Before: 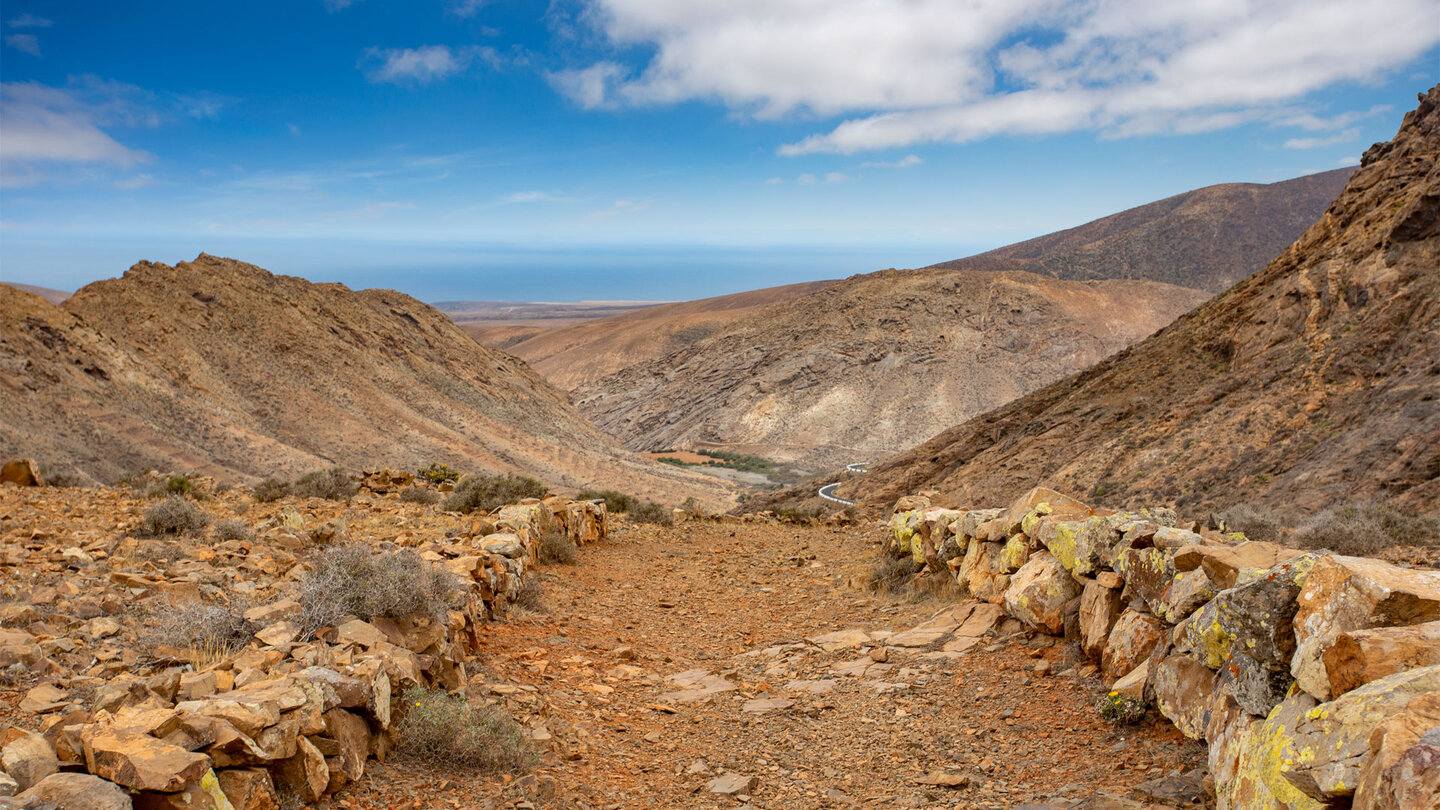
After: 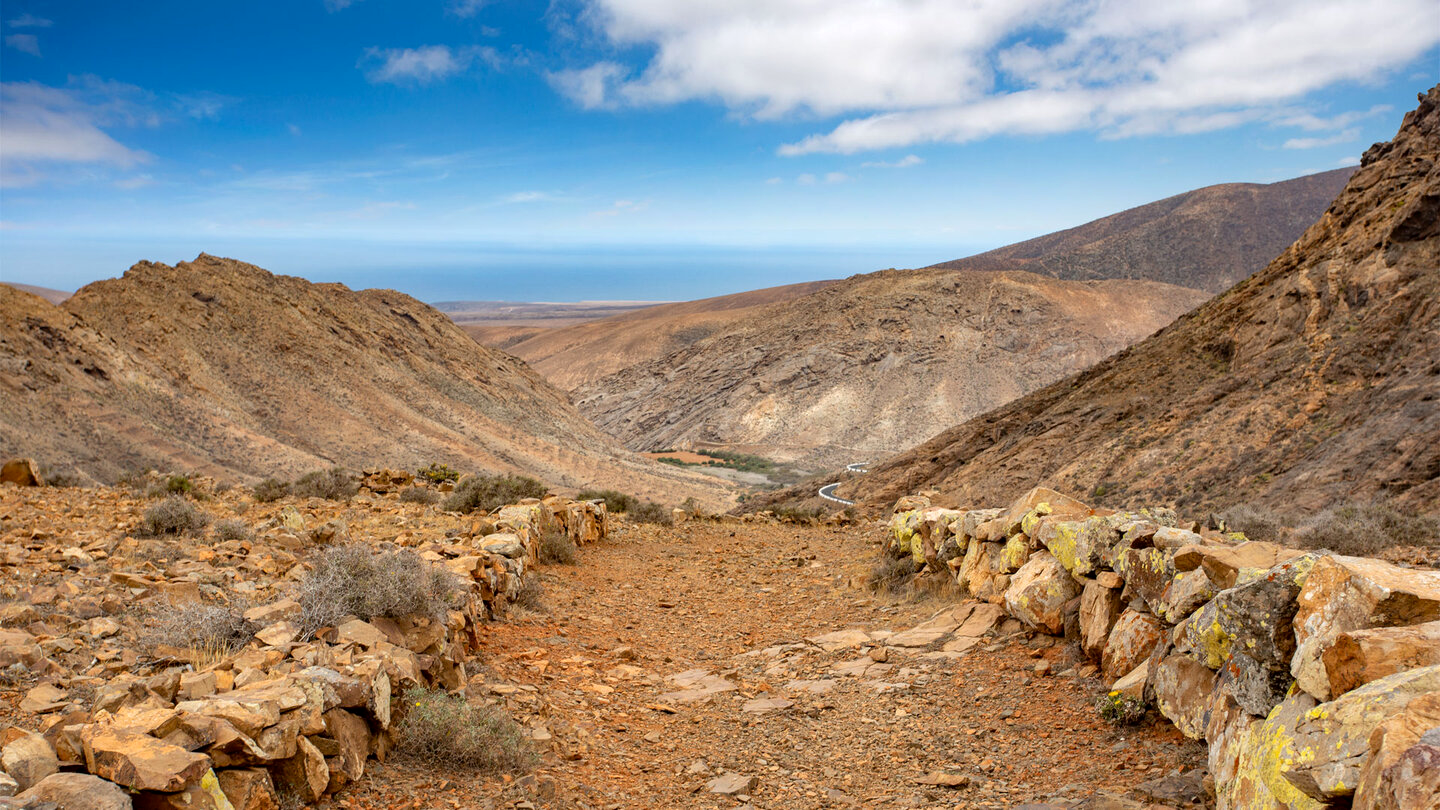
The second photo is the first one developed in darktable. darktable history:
exposure: black level correction 0.001, exposure -0.201 EV, compensate exposure bias true, compensate highlight preservation false
tone equalizer: -8 EV -0.426 EV, -7 EV -0.423 EV, -6 EV -0.303 EV, -5 EV -0.213 EV, -3 EV 0.198 EV, -2 EV 0.347 EV, -1 EV 0.383 EV, +0 EV 0.428 EV
